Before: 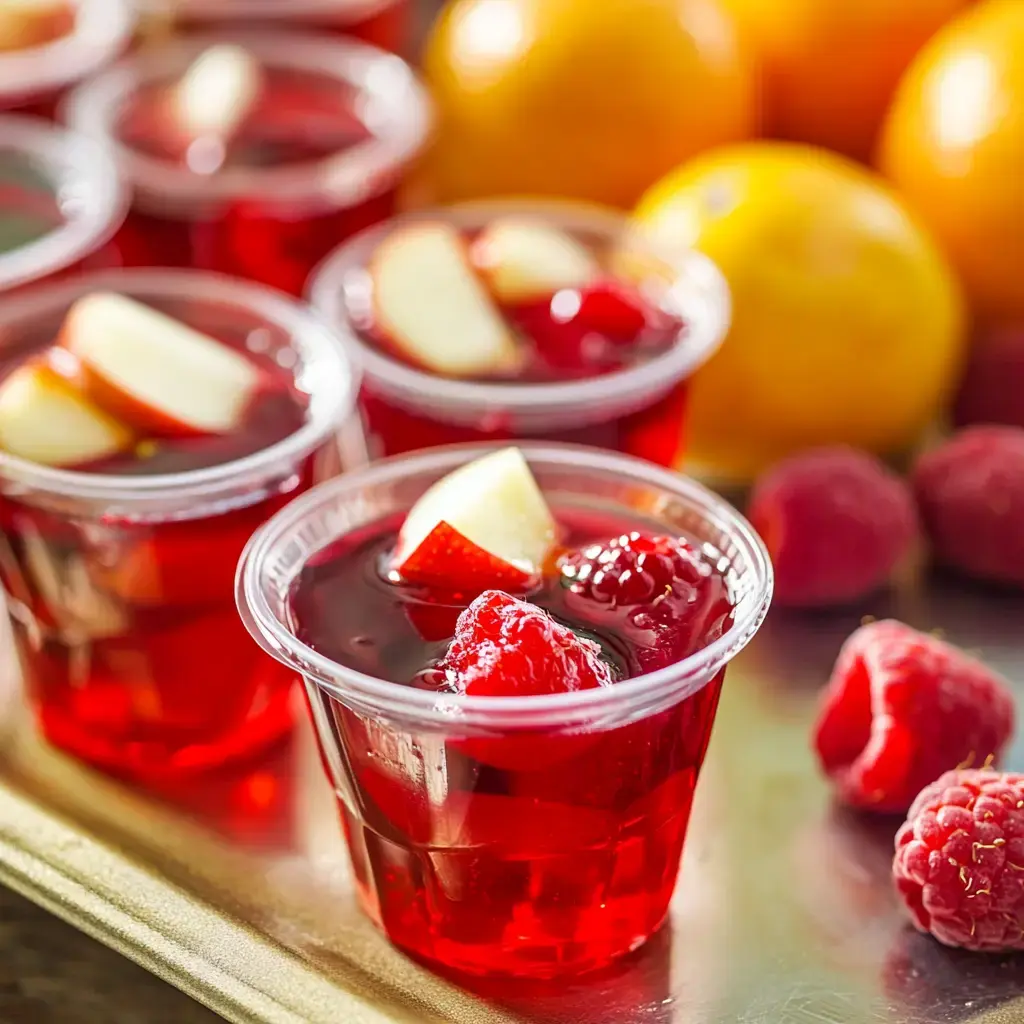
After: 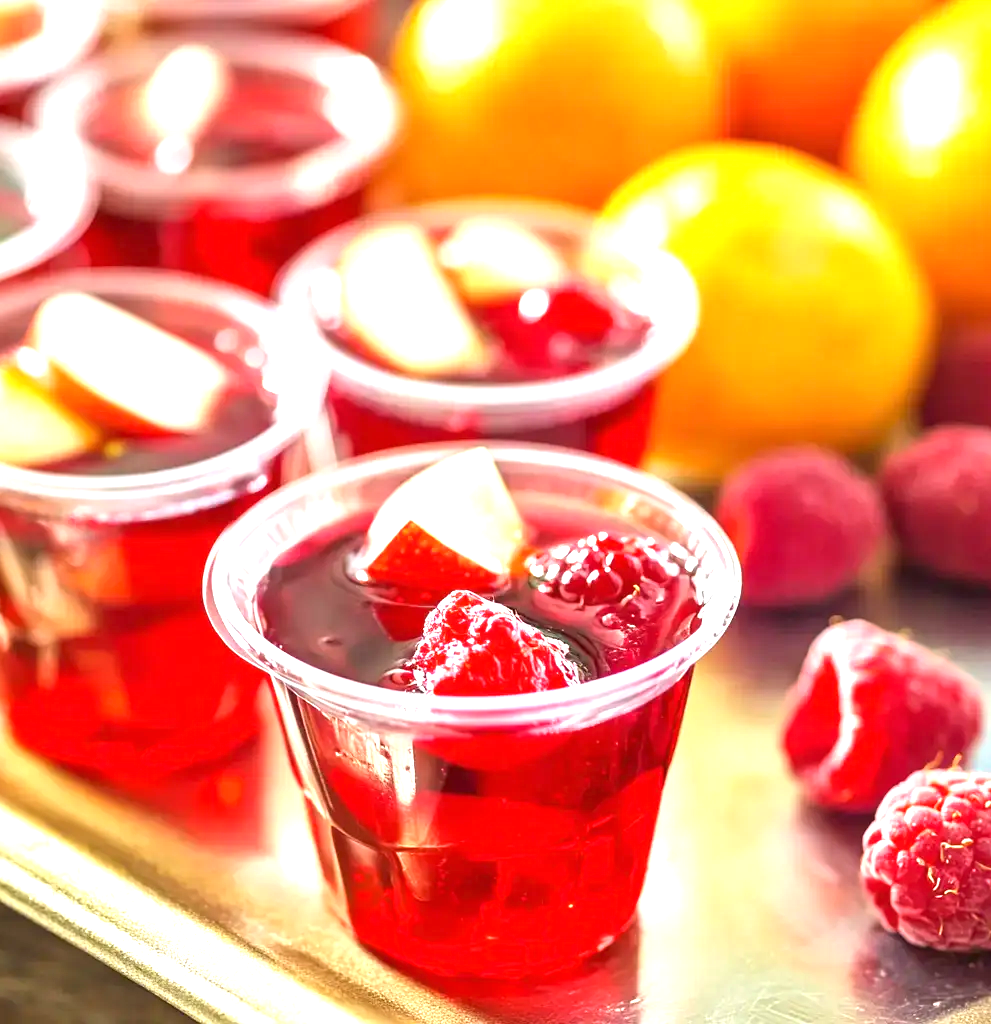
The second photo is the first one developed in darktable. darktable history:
exposure: black level correction 0, exposure 1.2 EV, compensate highlight preservation false
crop and rotate: left 3.182%
